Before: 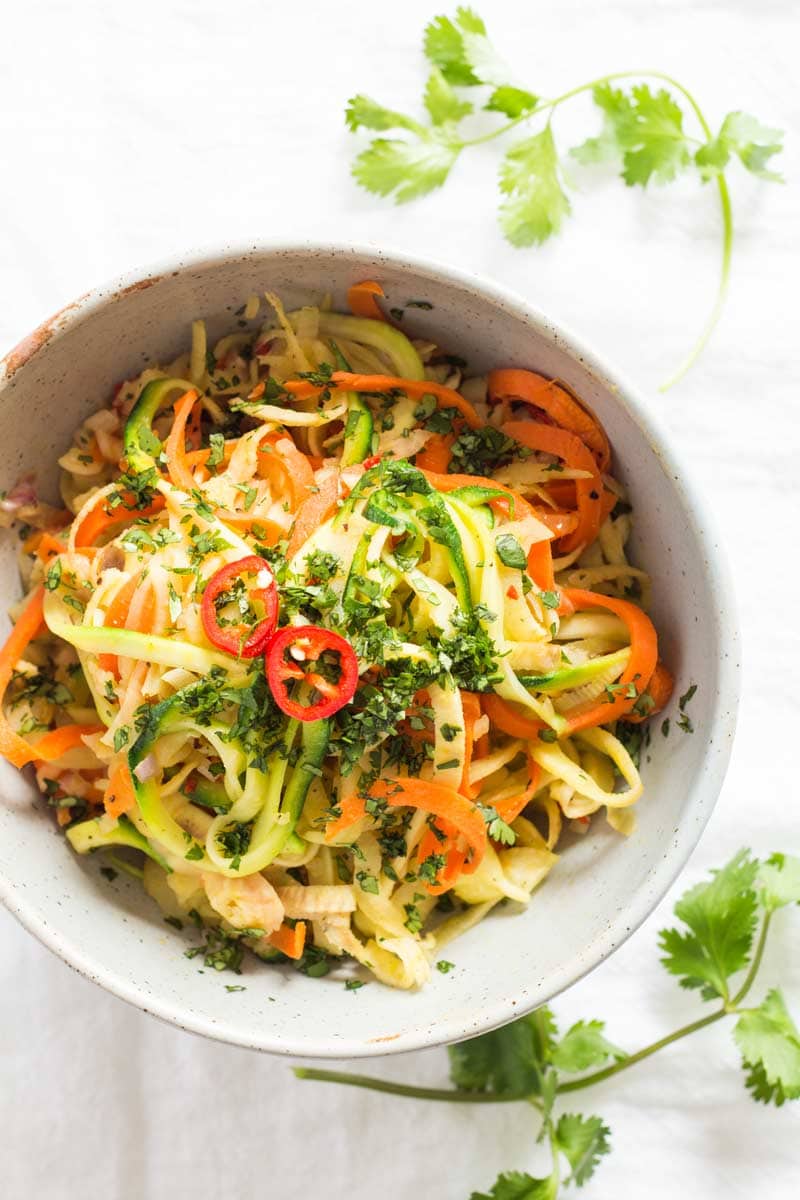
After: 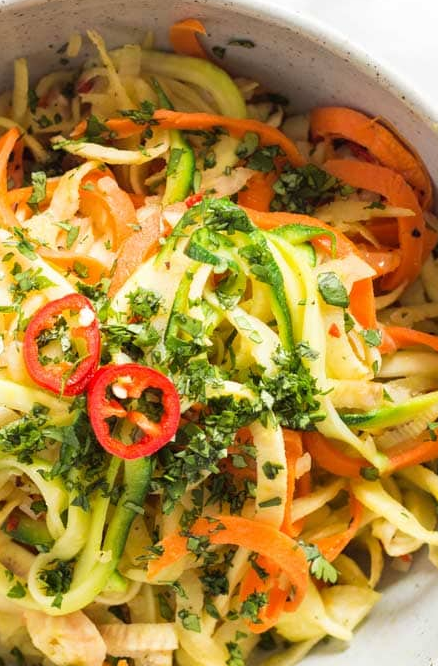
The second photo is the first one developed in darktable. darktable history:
crop and rotate: left 22.301%, top 21.868%, right 22.847%, bottom 22.594%
